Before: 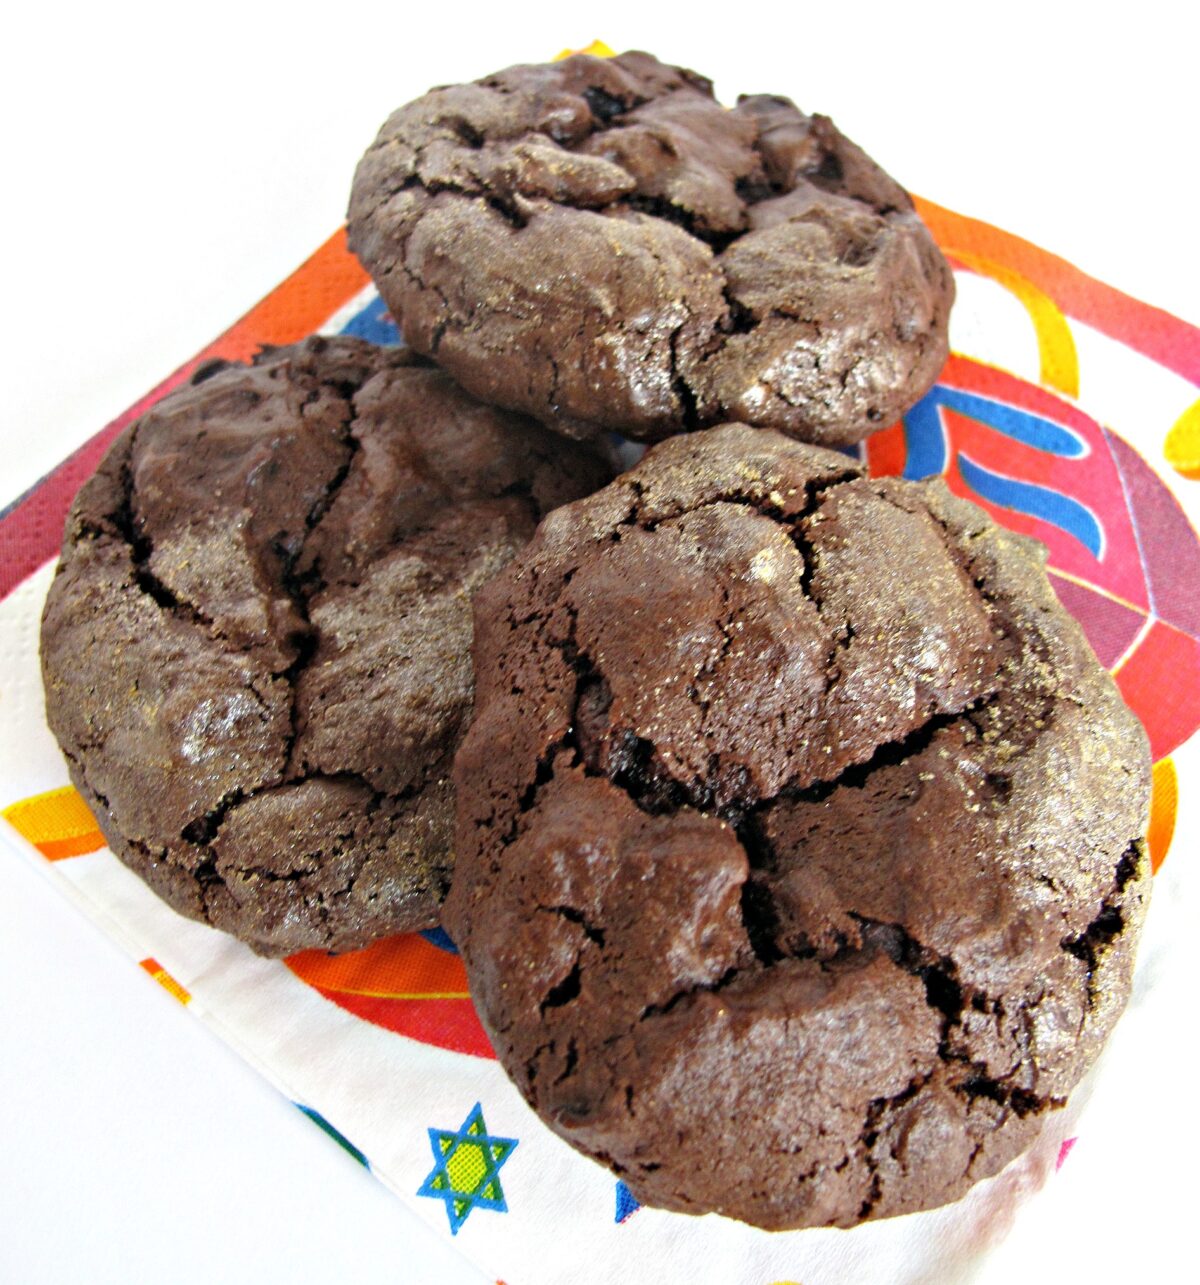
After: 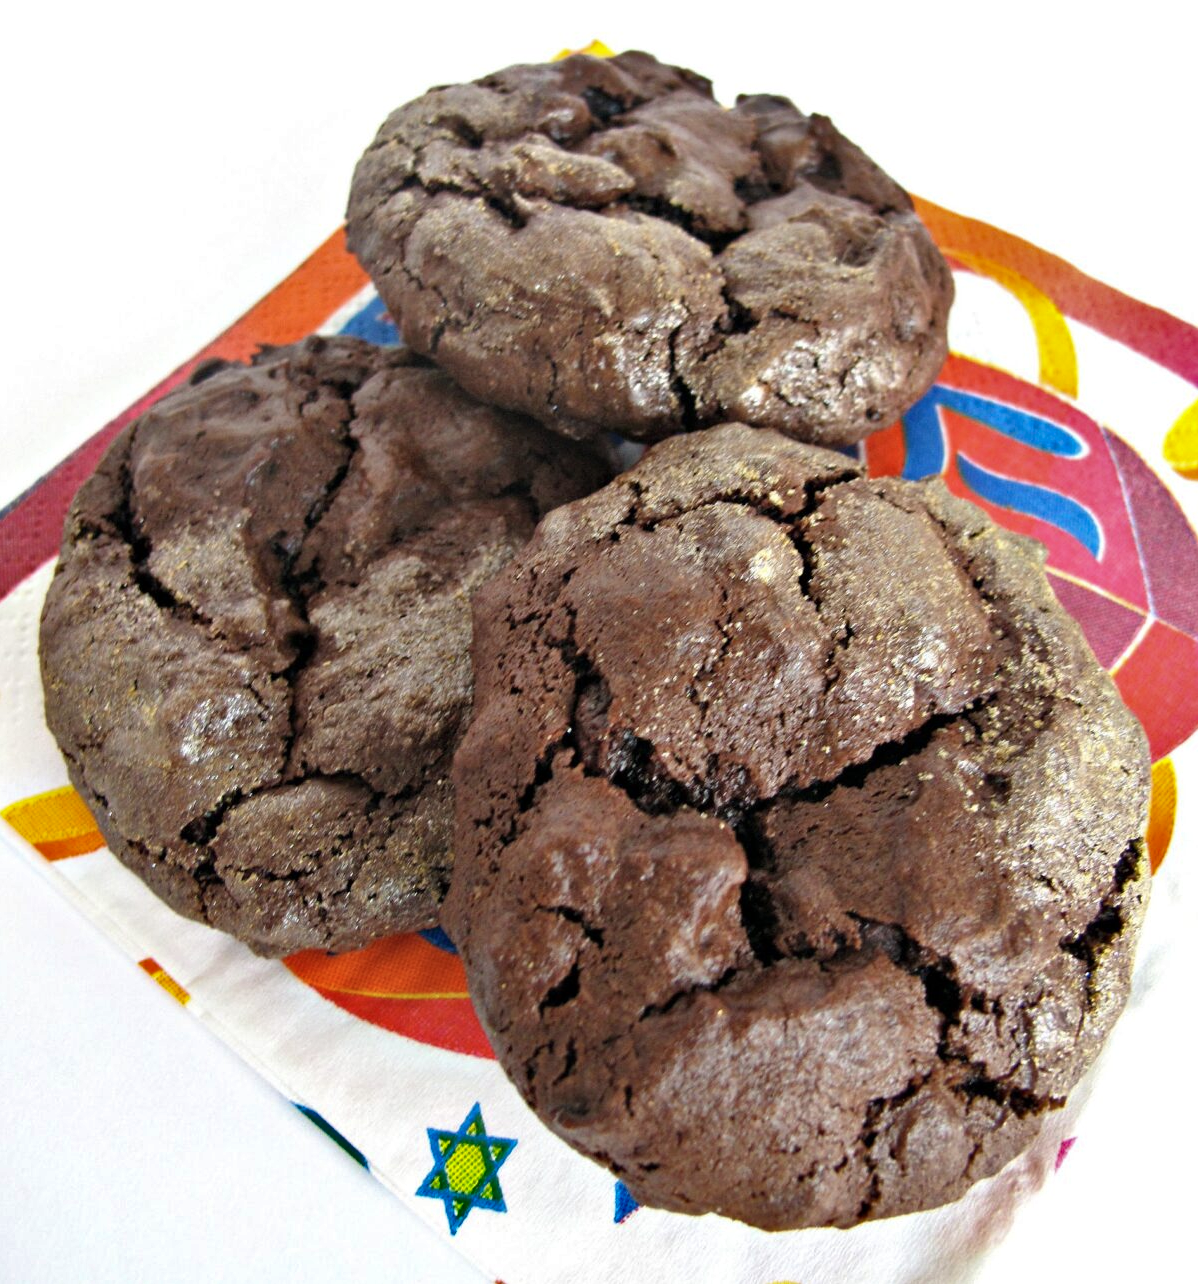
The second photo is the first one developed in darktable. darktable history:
color zones: curves: ch1 [(0, 0.469) (0.01, 0.469) (0.12, 0.446) (0.248, 0.469) (0.5, 0.5) (0.748, 0.5) (0.99, 0.469) (1, 0.469)]
shadows and highlights: soften with gaussian
crop and rotate: left 0.126%
